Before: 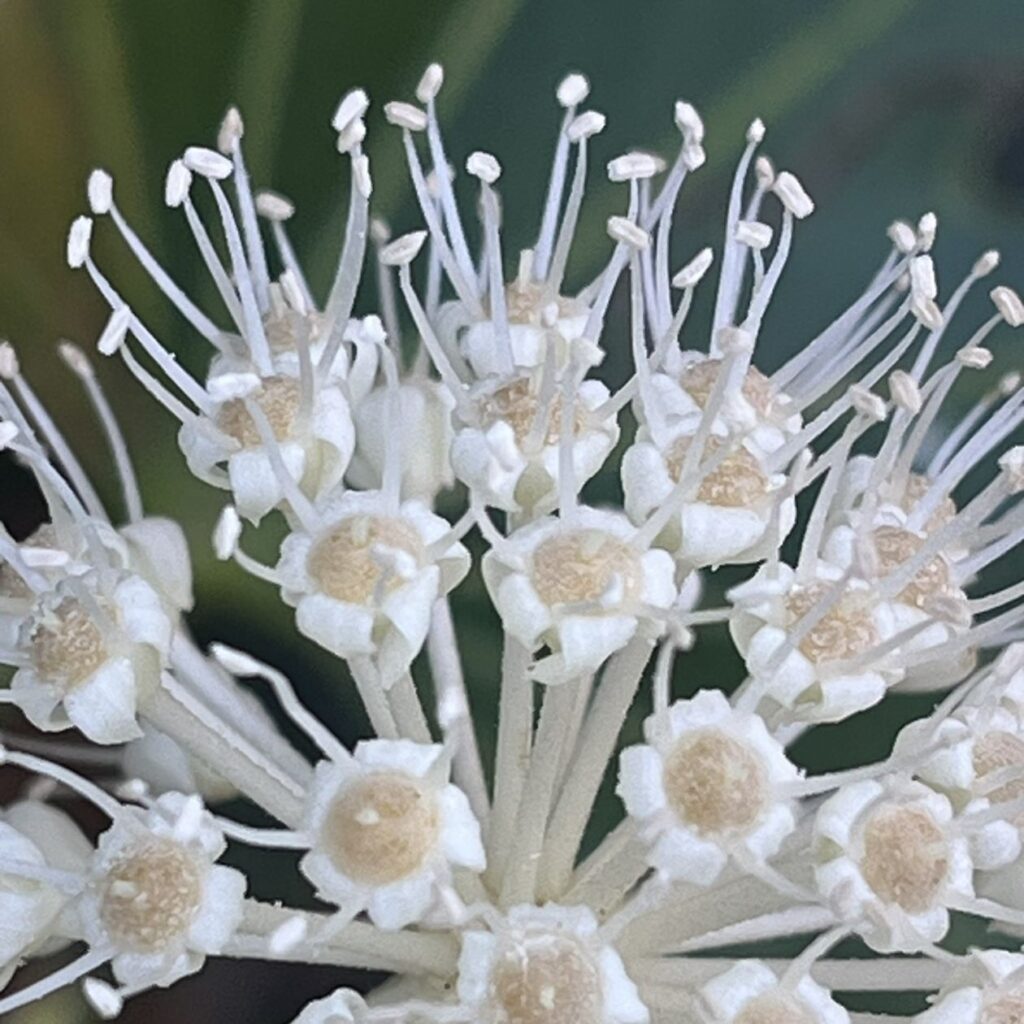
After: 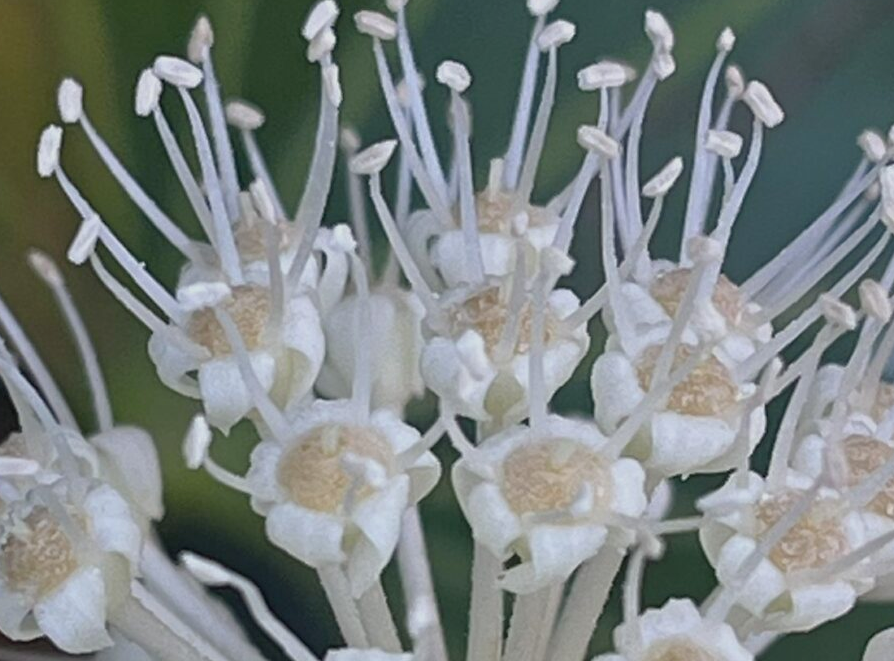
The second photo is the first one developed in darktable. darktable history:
crop: left 3.015%, top 8.969%, right 9.647%, bottom 26.457%
tone equalizer: -8 EV 0.25 EV, -7 EV 0.417 EV, -6 EV 0.417 EV, -5 EV 0.25 EV, -3 EV -0.25 EV, -2 EV -0.417 EV, -1 EV -0.417 EV, +0 EV -0.25 EV, edges refinement/feathering 500, mask exposure compensation -1.57 EV, preserve details guided filter
contrast brightness saturation: saturation 0.13
